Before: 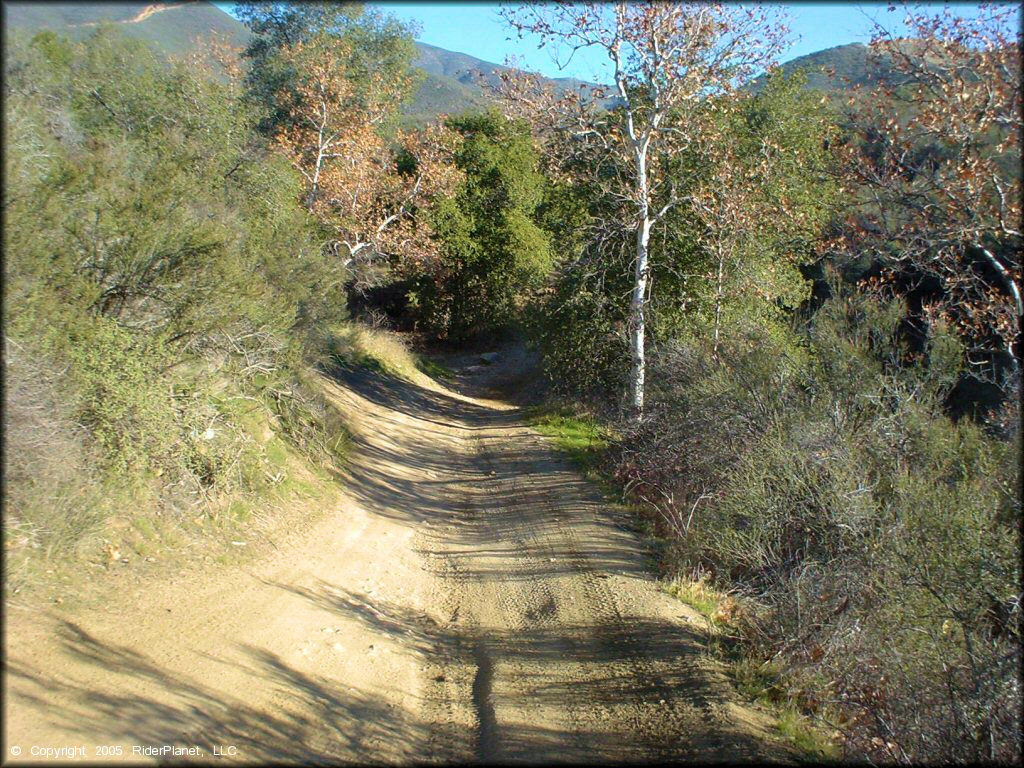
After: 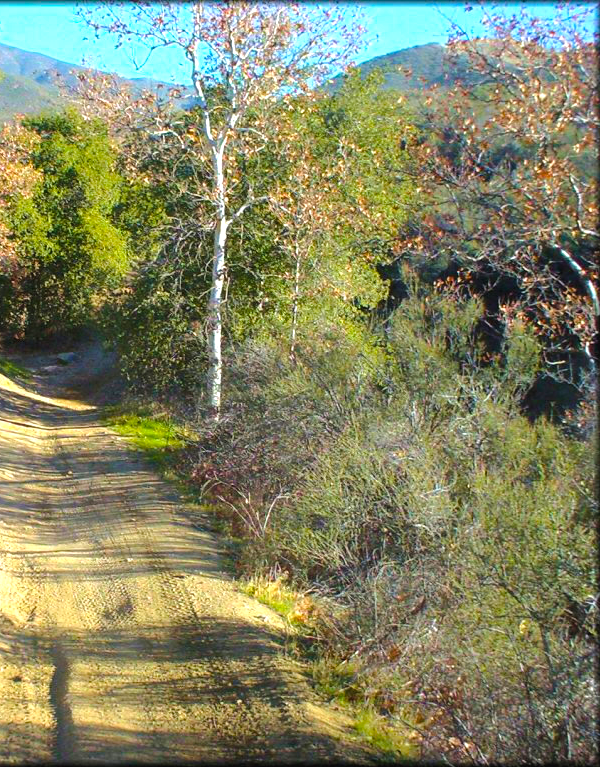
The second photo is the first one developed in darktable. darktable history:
color balance rgb: perceptual saturation grading › global saturation 25%, perceptual brilliance grading › mid-tones 10%, perceptual brilliance grading › shadows 15%, global vibrance 20%
color correction: highlights a* -0.137, highlights b* 0.137
crop: left 41.402%
exposure: black level correction -0.002, exposure 0.54 EV, compensate highlight preservation false
